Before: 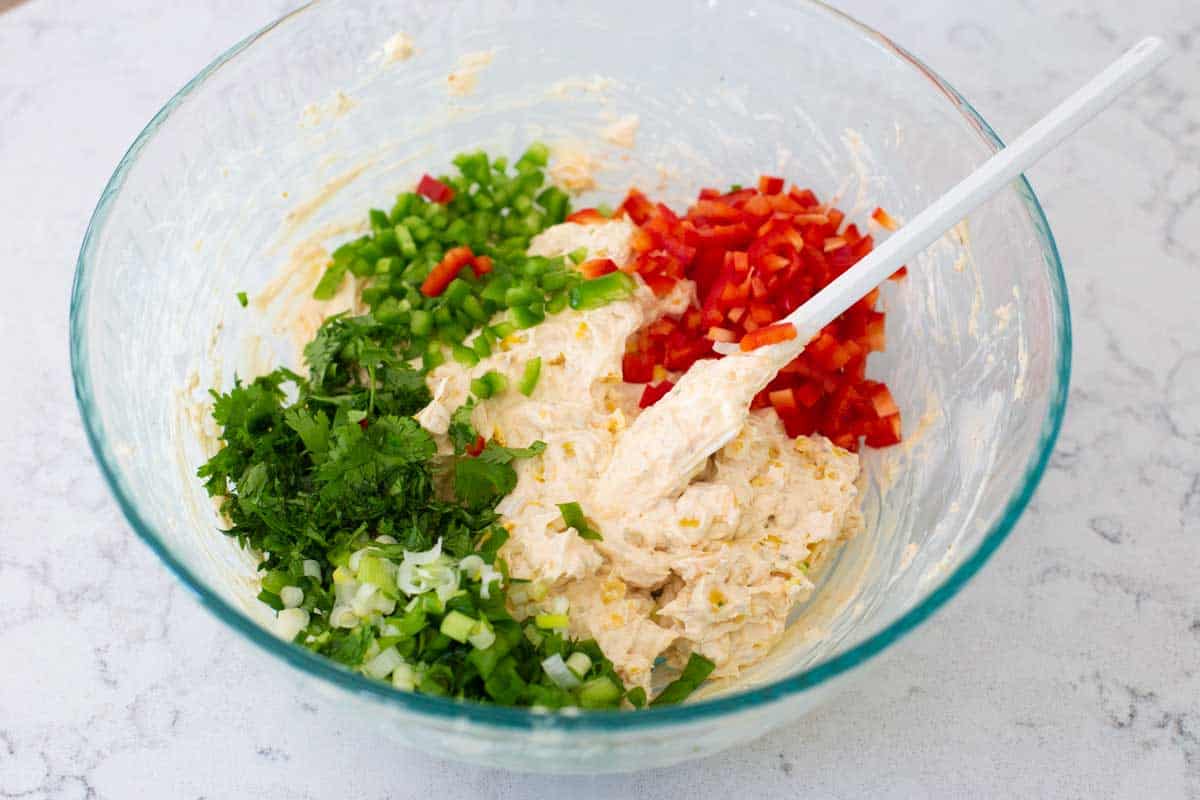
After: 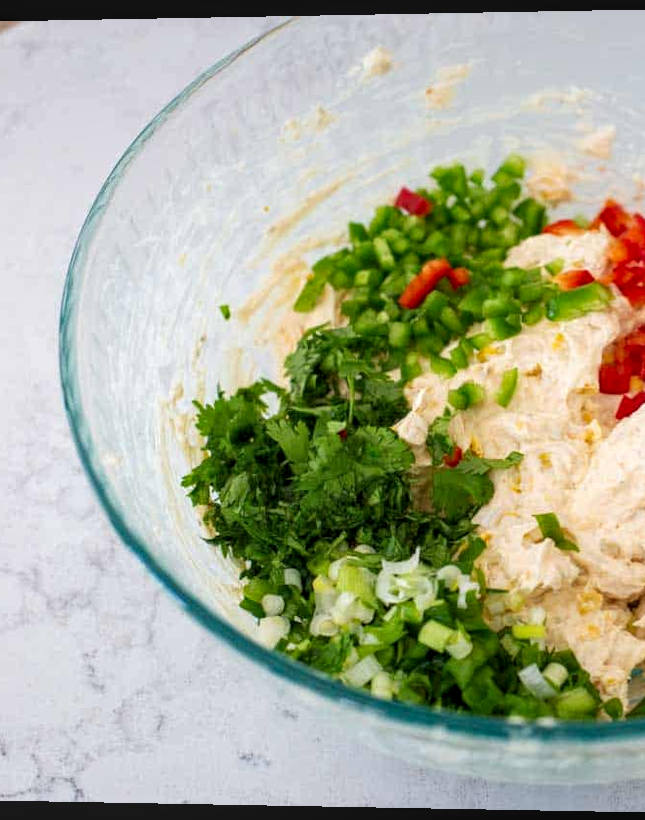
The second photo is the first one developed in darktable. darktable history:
local contrast: detail 130%
crop: left 0.587%, right 45.588%, bottom 0.086%
rotate and perspective: lens shift (horizontal) -0.055, automatic cropping off
